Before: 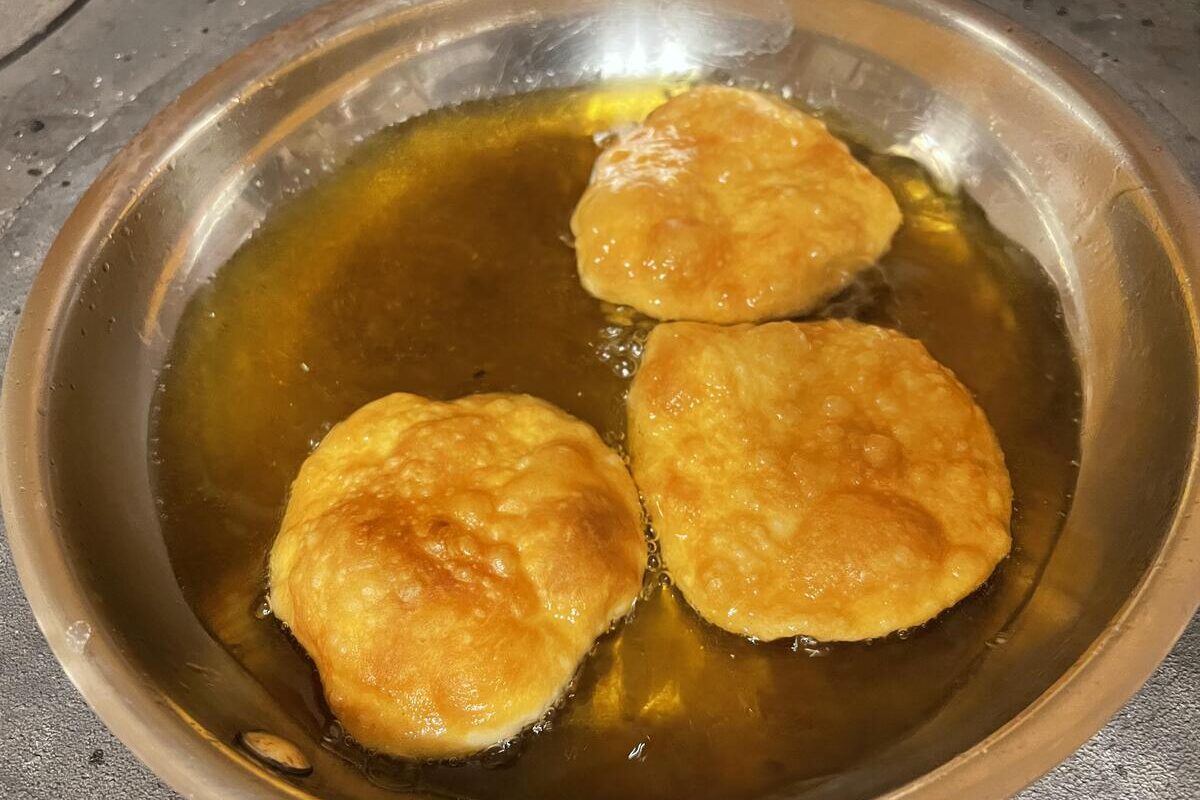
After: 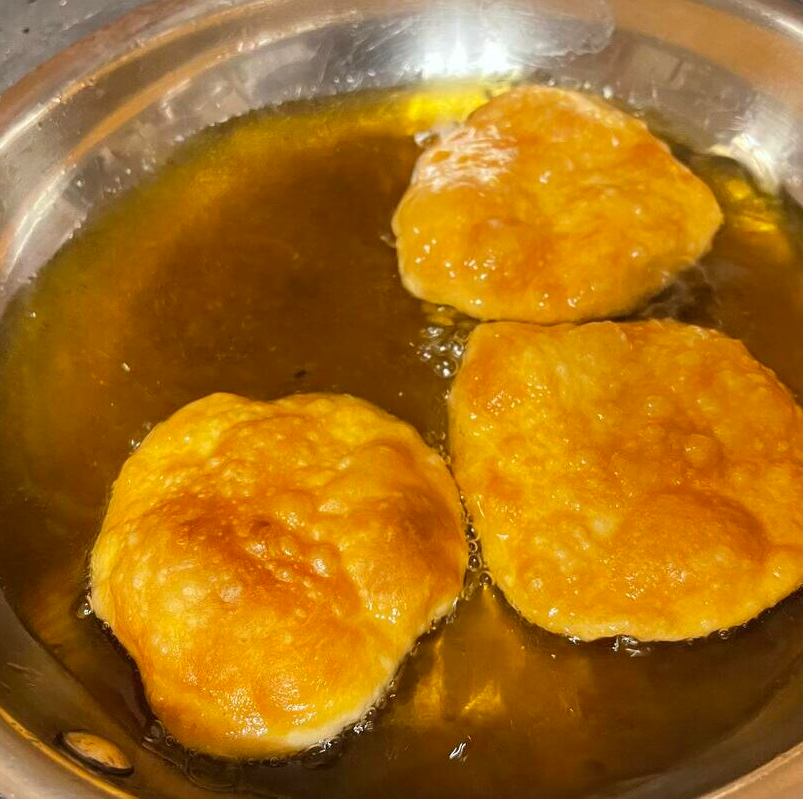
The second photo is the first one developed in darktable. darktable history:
crop and rotate: left 14.988%, right 18.073%
